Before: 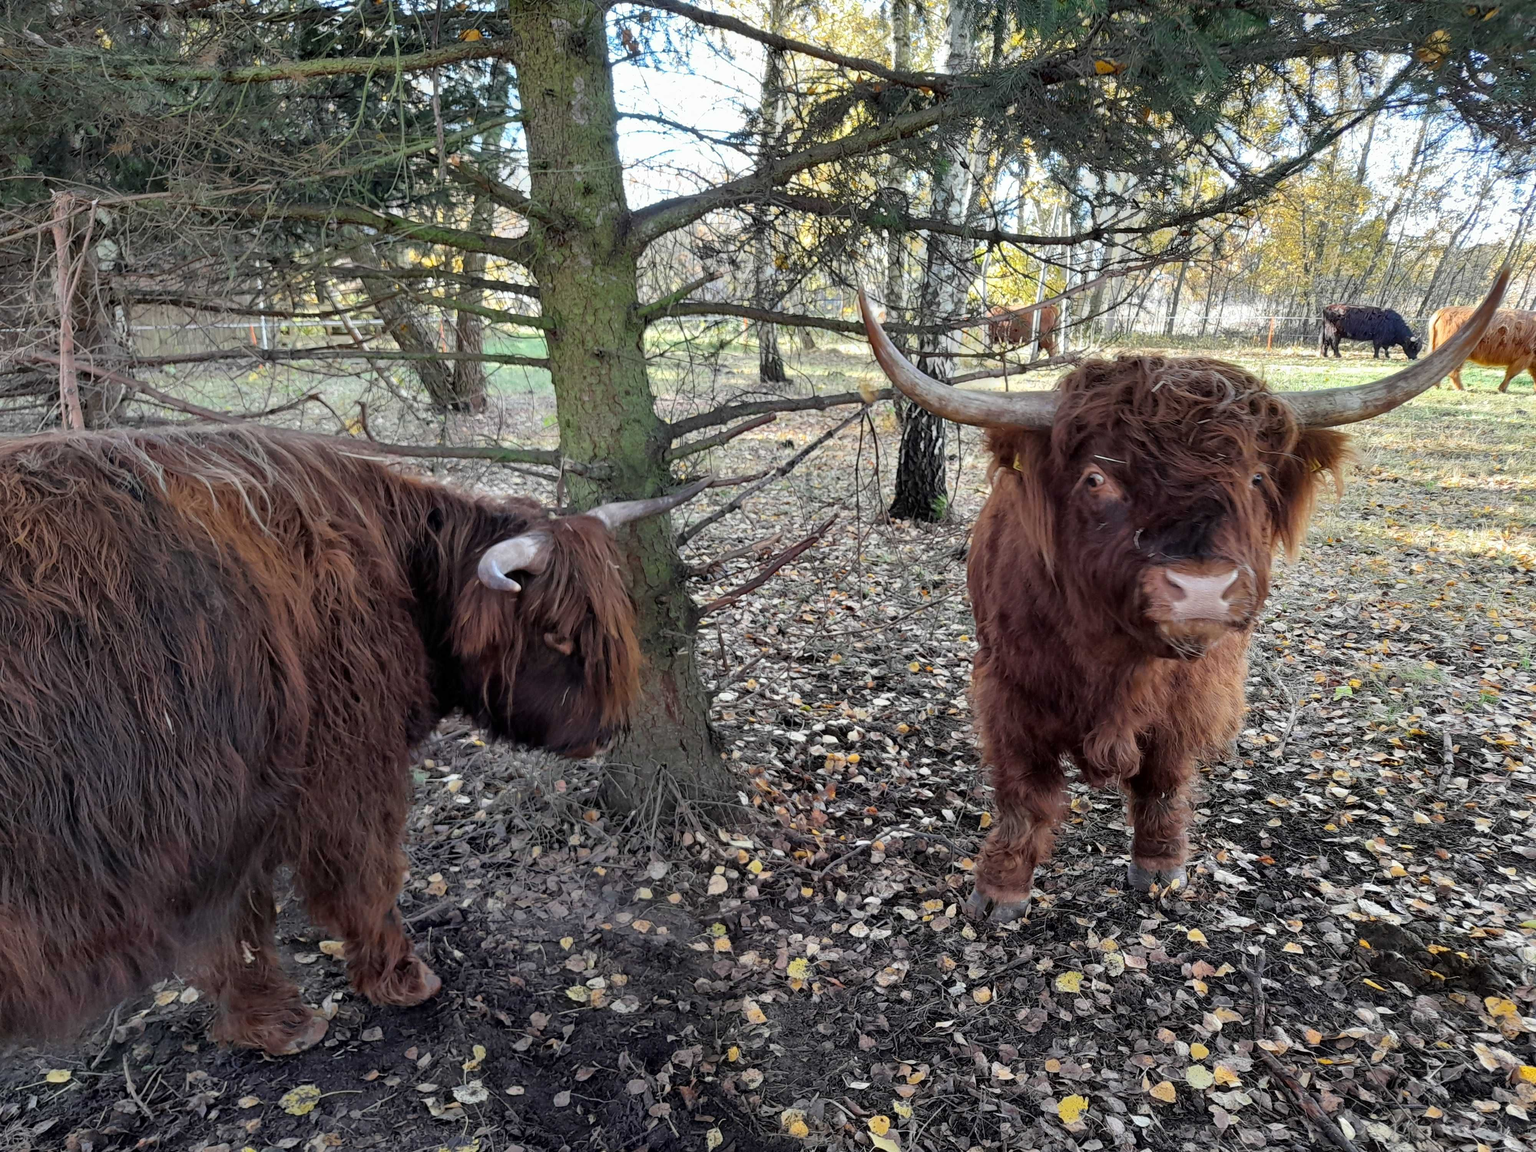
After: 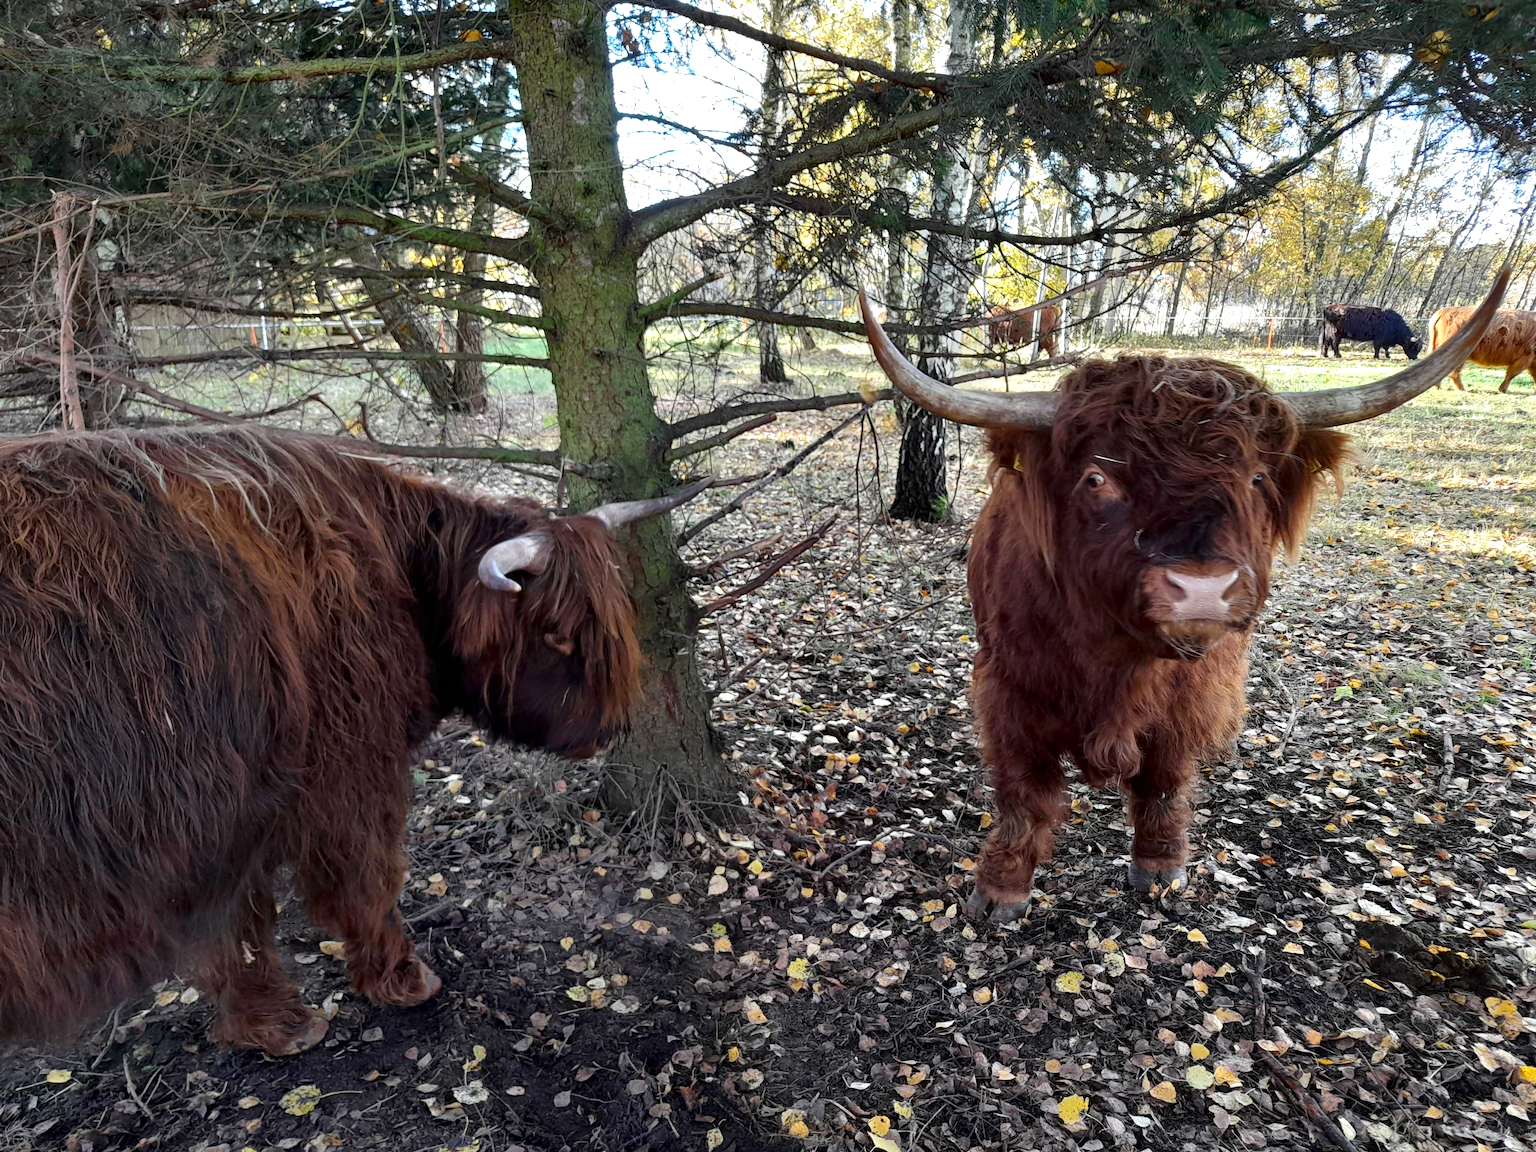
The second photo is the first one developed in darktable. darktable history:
exposure: exposure 0.3 EV, compensate exposure bias true, compensate highlight preservation false
contrast brightness saturation: contrast 0.069, brightness -0.133, saturation 0.055
